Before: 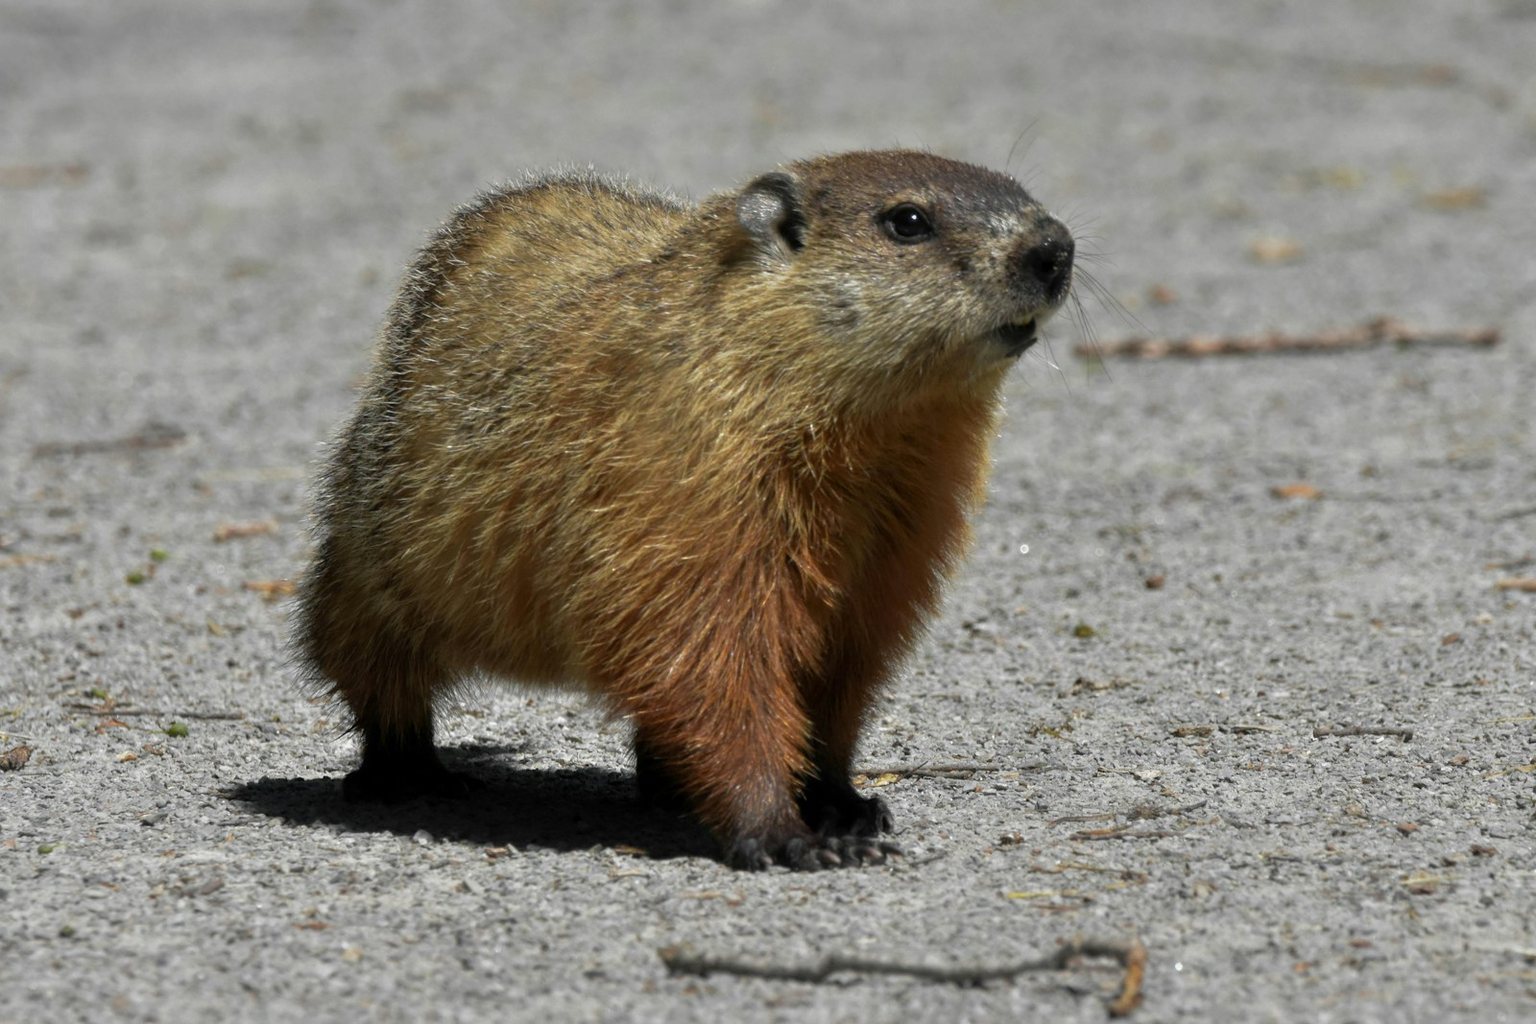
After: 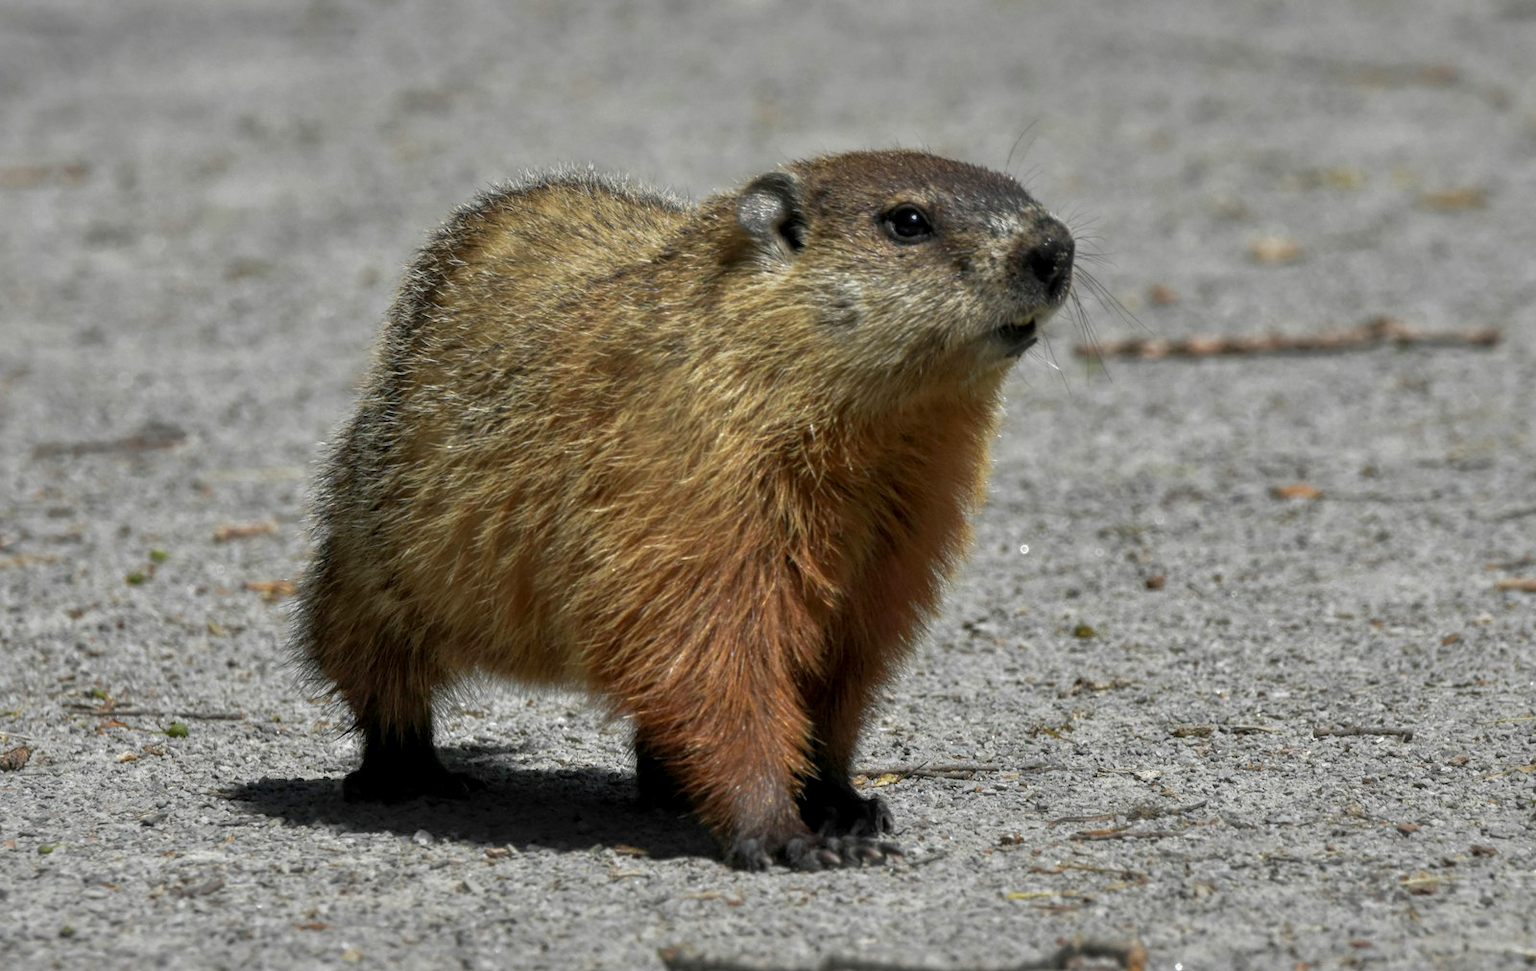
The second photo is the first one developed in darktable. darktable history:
local contrast: on, module defaults
crop and rotate: top 0%, bottom 5.097%
shadows and highlights: on, module defaults
